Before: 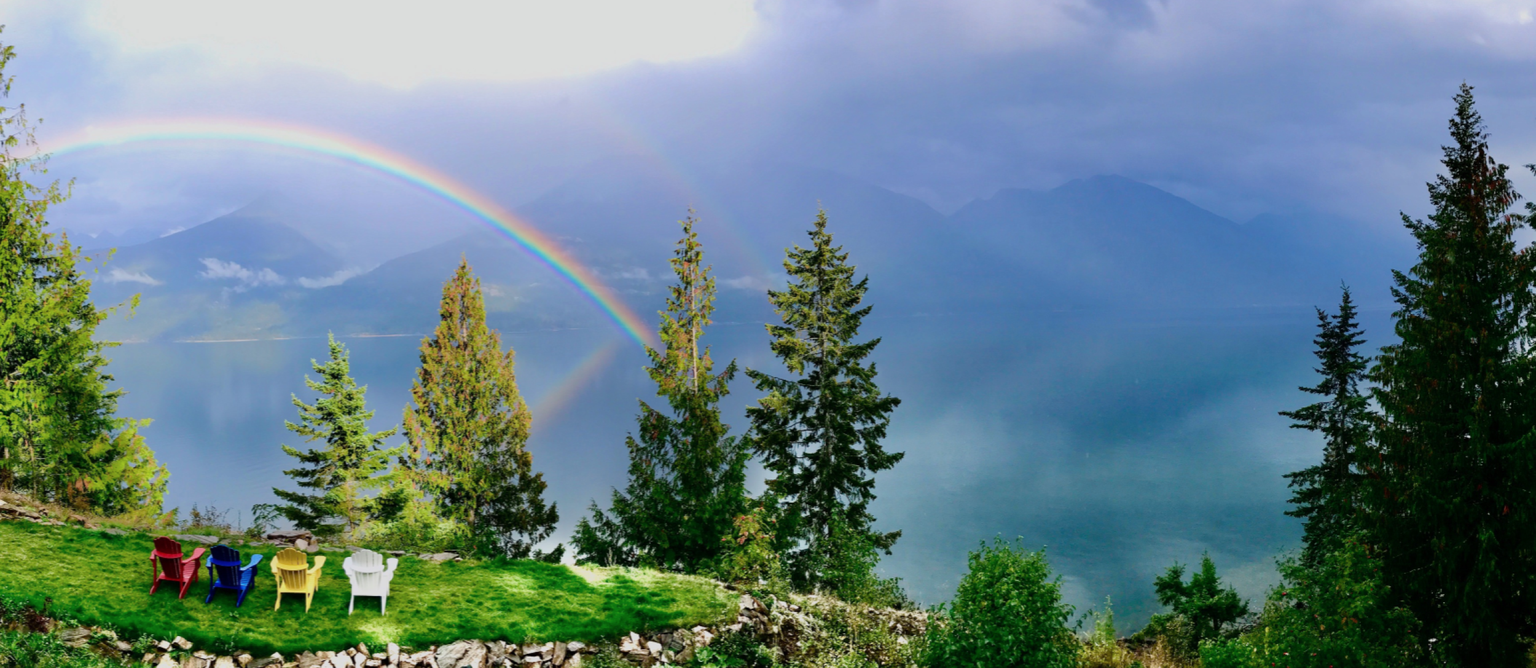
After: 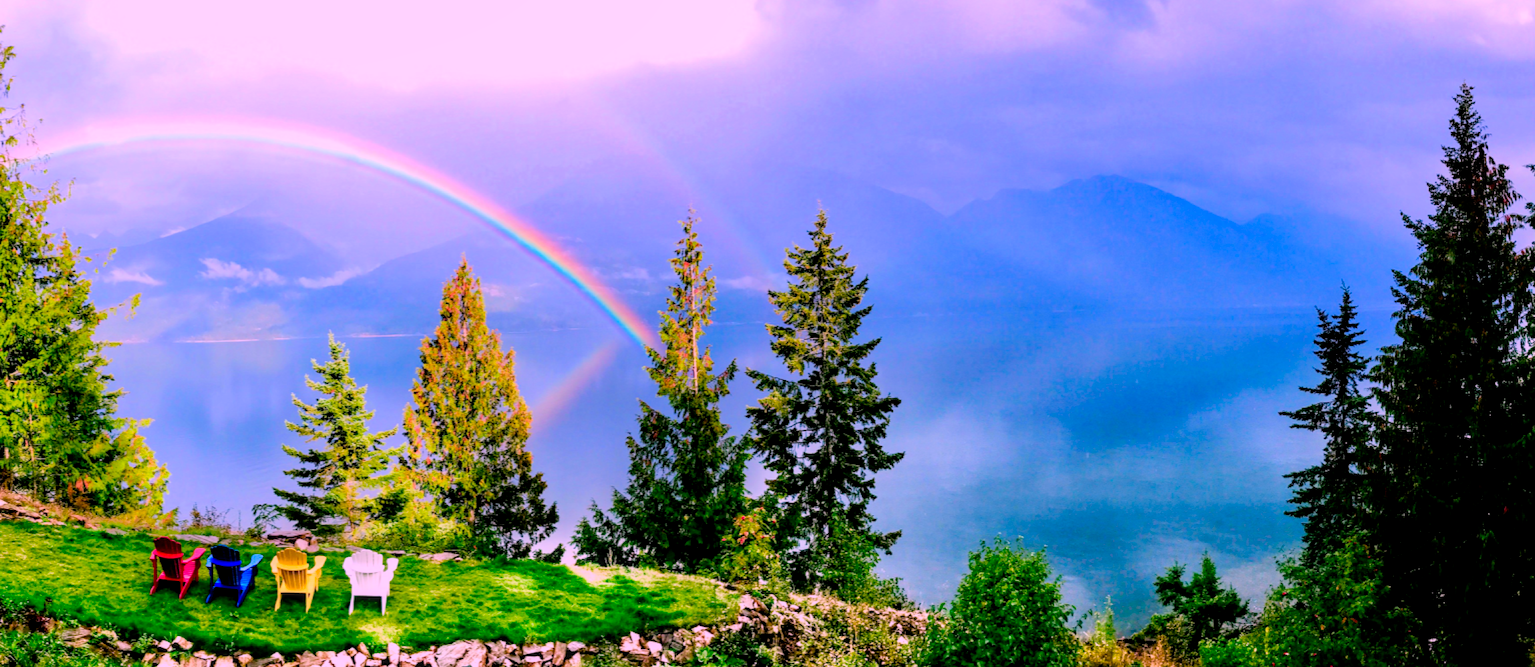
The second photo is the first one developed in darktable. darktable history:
exposure: black level correction 0, exposure 0.499 EV, compensate highlight preservation false
local contrast: on, module defaults
filmic rgb: black relative exposure -7.74 EV, white relative exposure 4.43 EV, target black luminance 0%, hardness 3.75, latitude 50.55%, contrast 1.075, highlights saturation mix 9.87%, shadows ↔ highlights balance -0.209%
color correction: highlights a* 19.31, highlights b* -12.16, saturation 1.65
